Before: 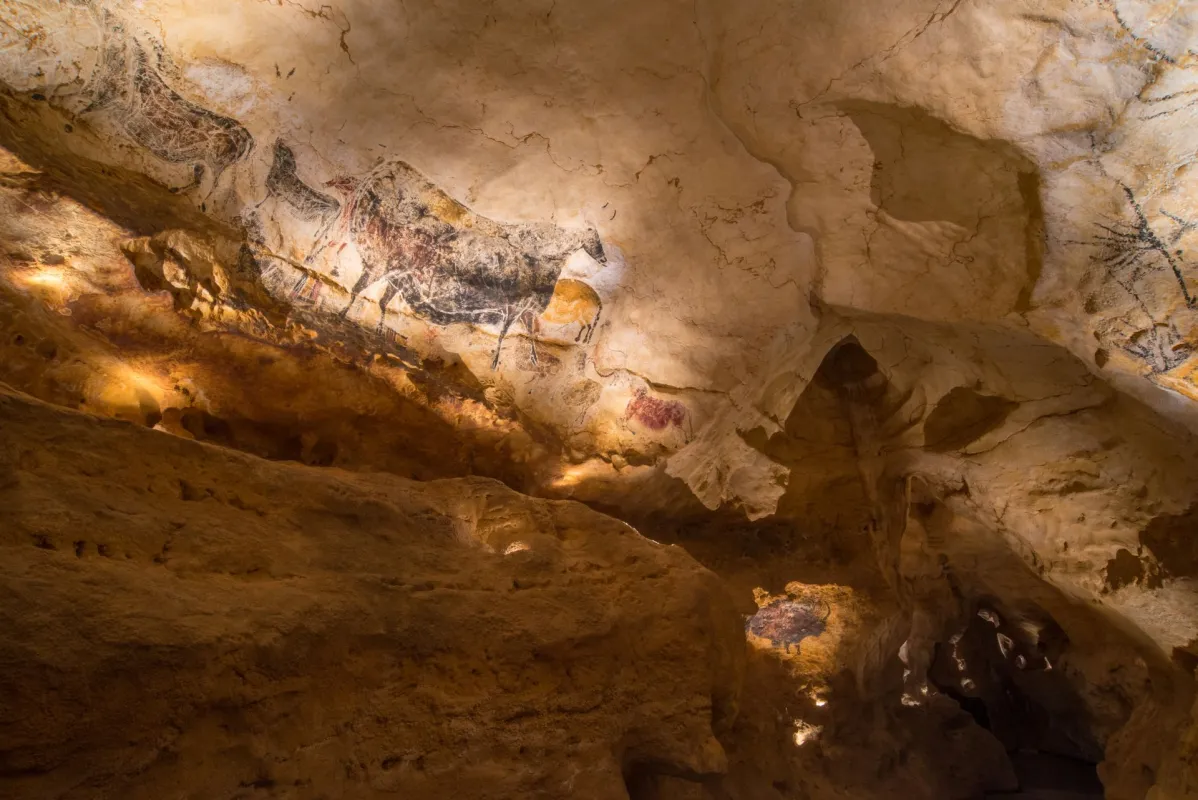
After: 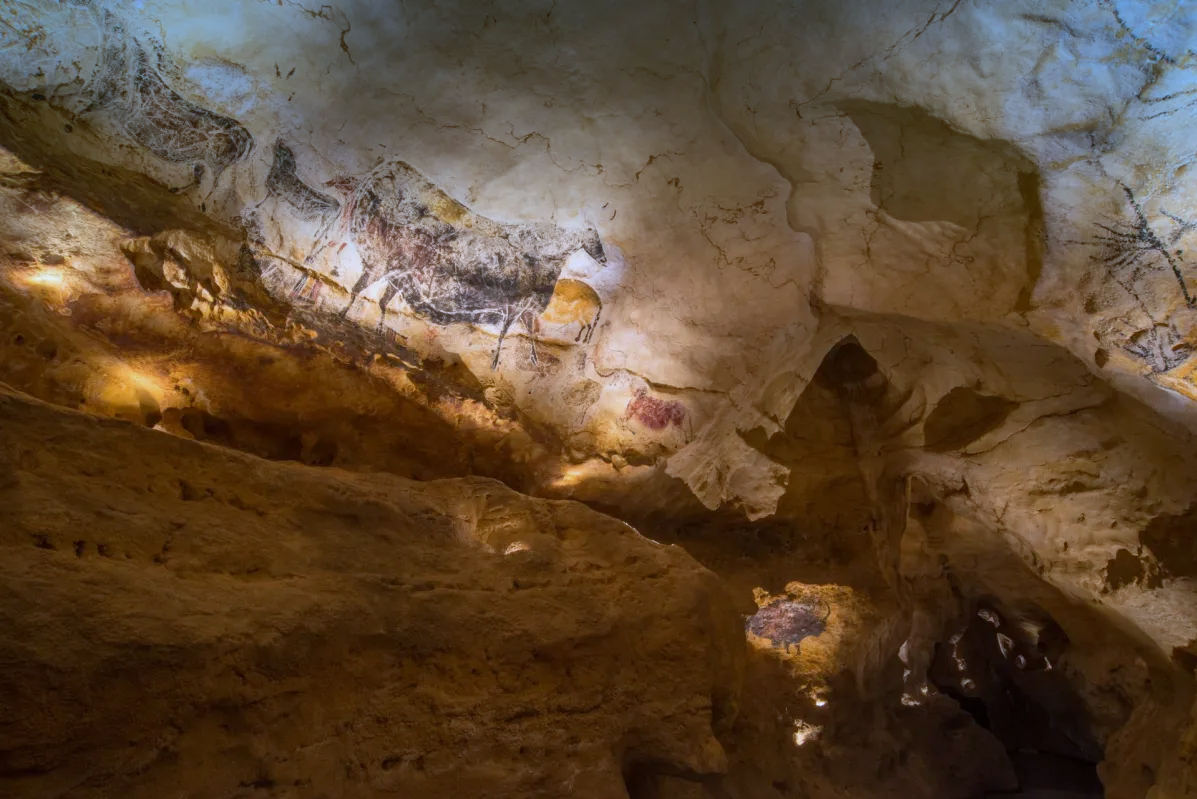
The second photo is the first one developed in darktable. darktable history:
exposure: exposure -0.153 EV, compensate highlight preservation false
white balance: red 0.948, green 1.02, blue 1.176
graduated density: density 2.02 EV, hardness 44%, rotation 0.374°, offset 8.21, hue 208.8°, saturation 97%
